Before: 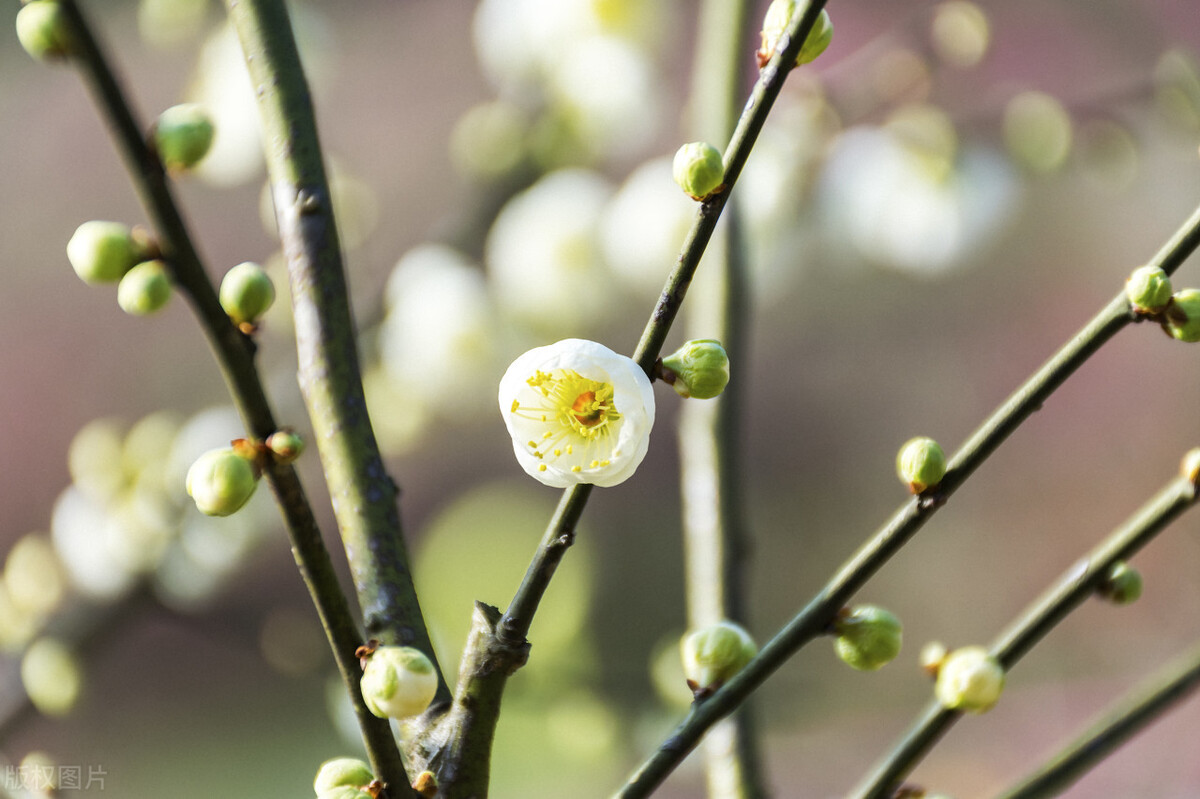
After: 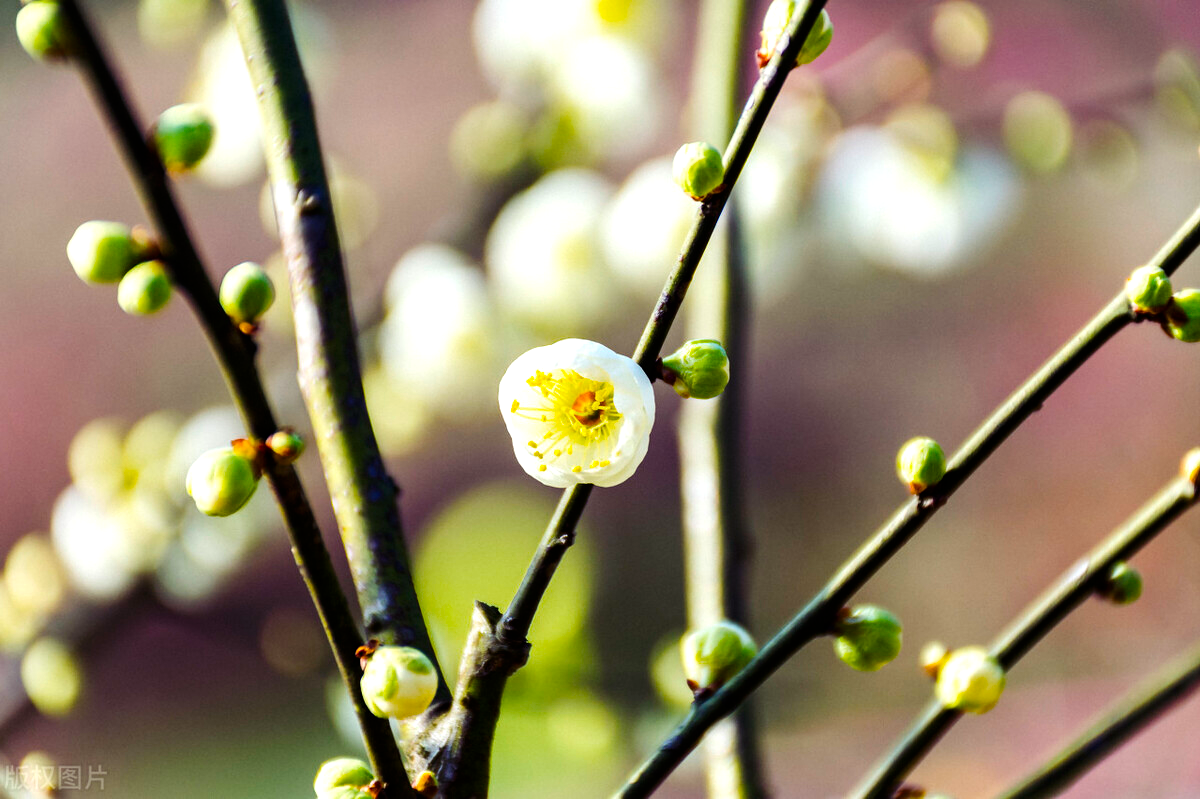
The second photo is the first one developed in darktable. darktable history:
color balance rgb: shadows lift › luminance -21.314%, shadows lift › chroma 9.194%, shadows lift › hue 284.56°, perceptual saturation grading › global saturation 31.134%, perceptual brilliance grading › highlights 15.466%, perceptual brilliance grading › shadows -14.63%, contrast -9.671%
tone curve: curves: ch0 [(0, 0) (0.068, 0.012) (0.183, 0.089) (0.341, 0.283) (0.547, 0.532) (0.828, 0.815) (1, 0.983)]; ch1 [(0, 0) (0.23, 0.166) (0.34, 0.308) (0.371, 0.337) (0.429, 0.411) (0.477, 0.462) (0.499, 0.498) (0.529, 0.537) (0.559, 0.582) (0.743, 0.798) (1, 1)]; ch2 [(0, 0) (0.431, 0.414) (0.498, 0.503) (0.524, 0.528) (0.568, 0.546) (0.6, 0.597) (0.634, 0.645) (0.728, 0.742) (1, 1)], preserve colors none
